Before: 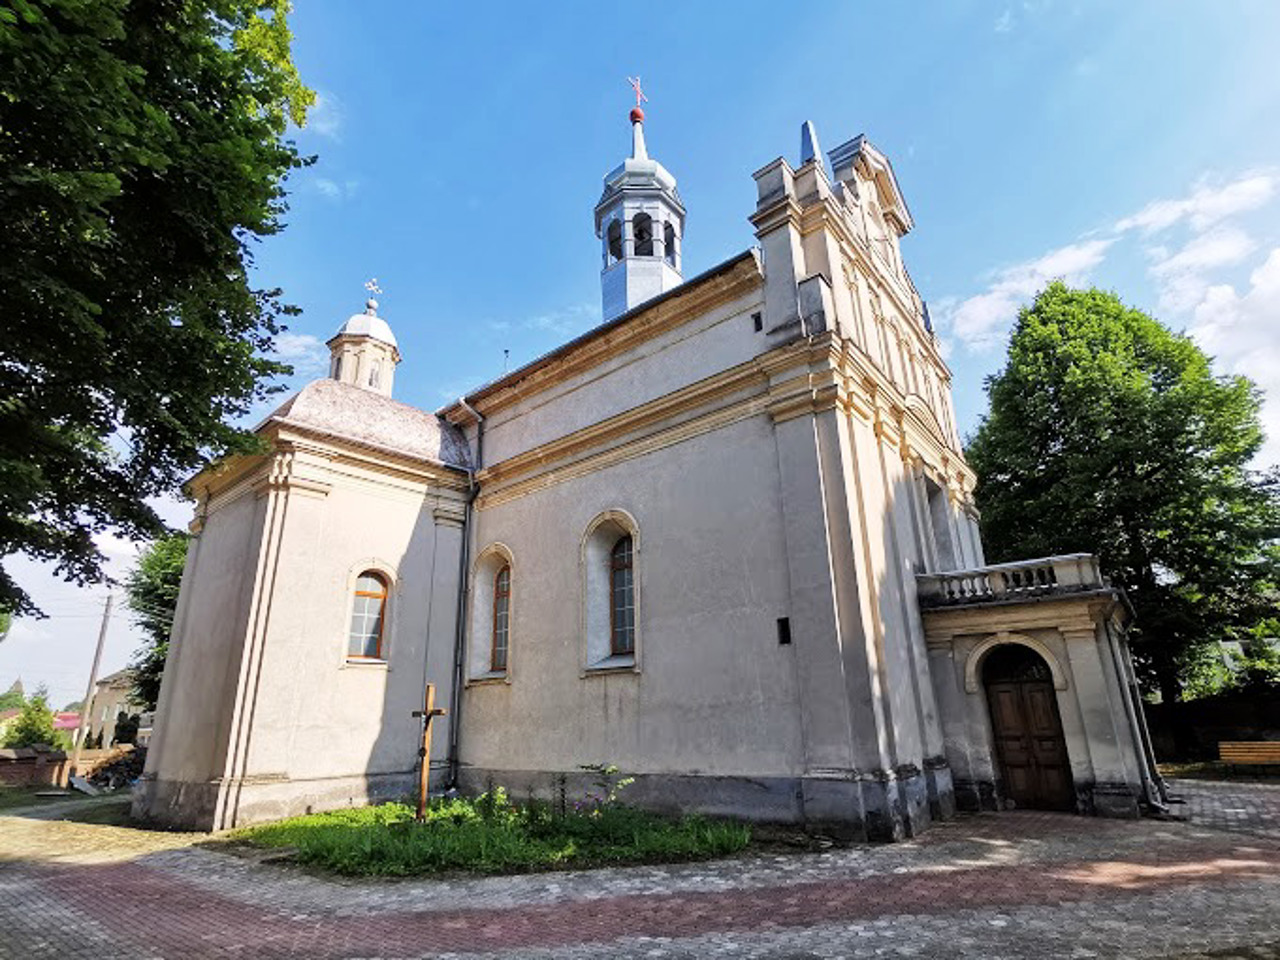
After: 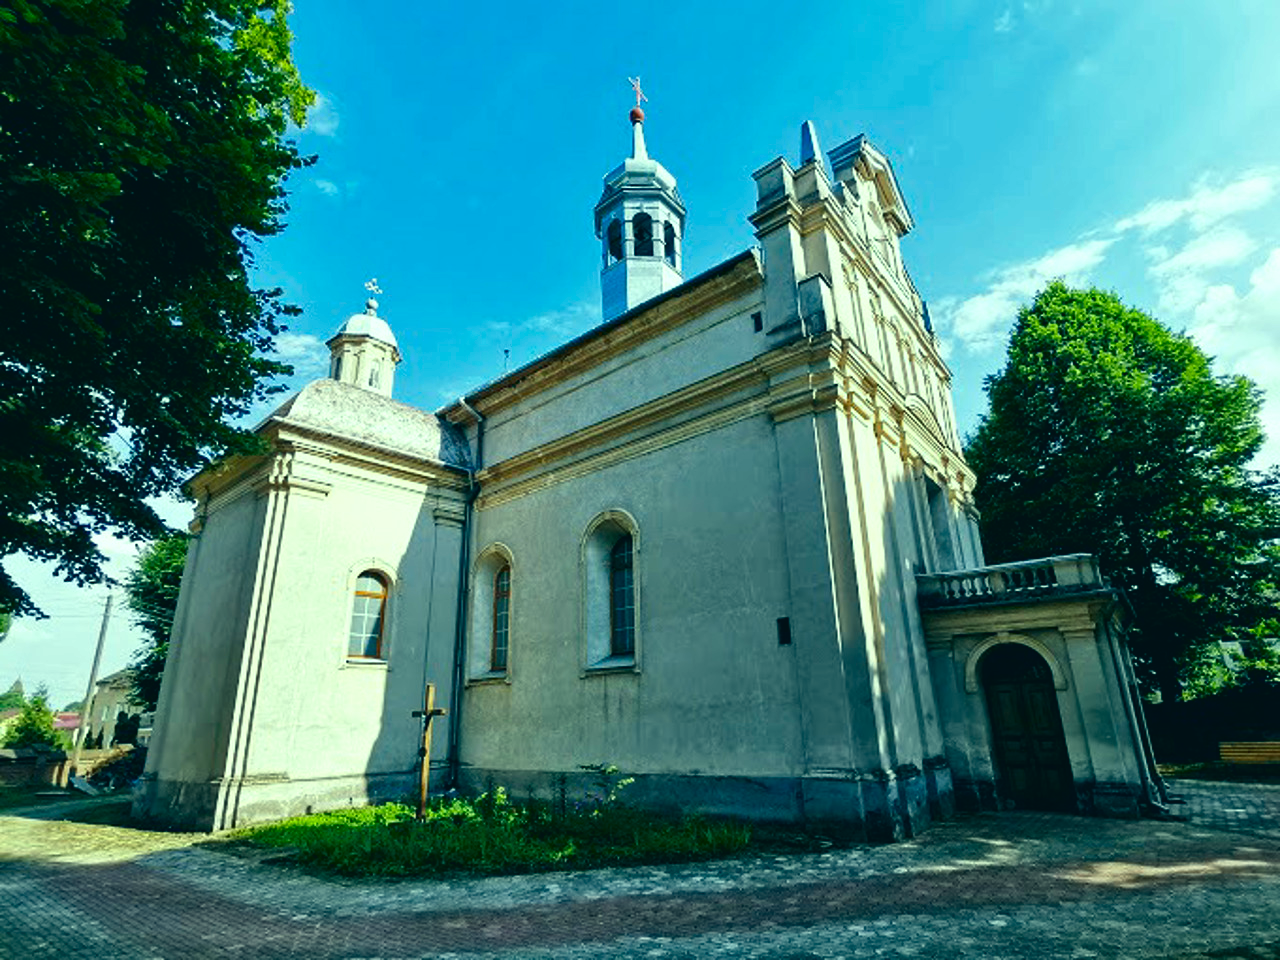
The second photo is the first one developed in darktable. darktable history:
contrast brightness saturation: brightness -0.2, saturation 0.08
color balance: on, module defaults
exposure: exposure 0.2 EV, compensate highlight preservation false
color correction: highlights a* -20.08, highlights b* 9.8, shadows a* -20.4, shadows b* -10.76
